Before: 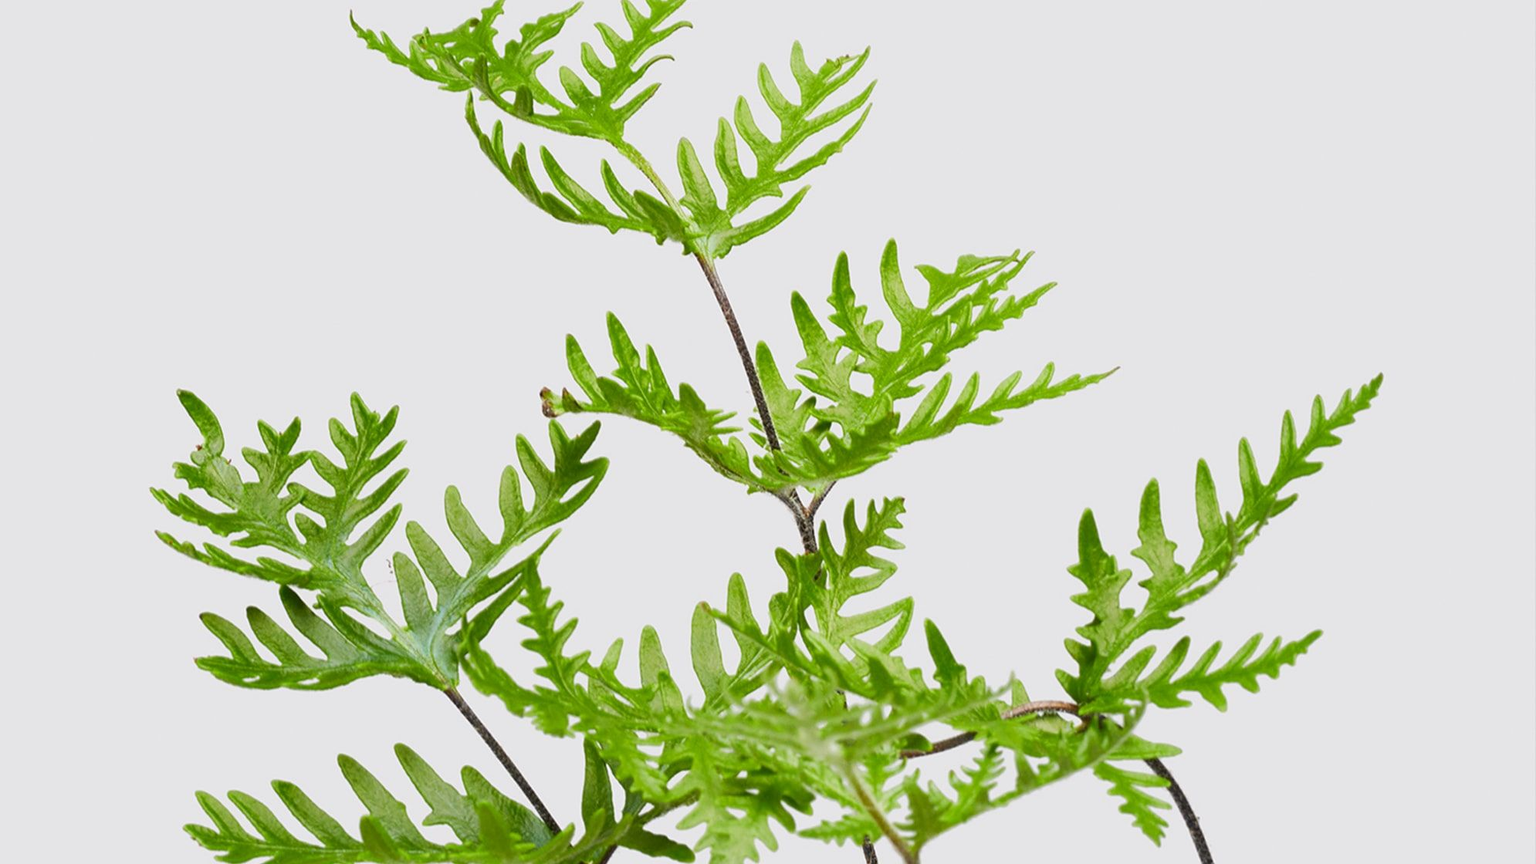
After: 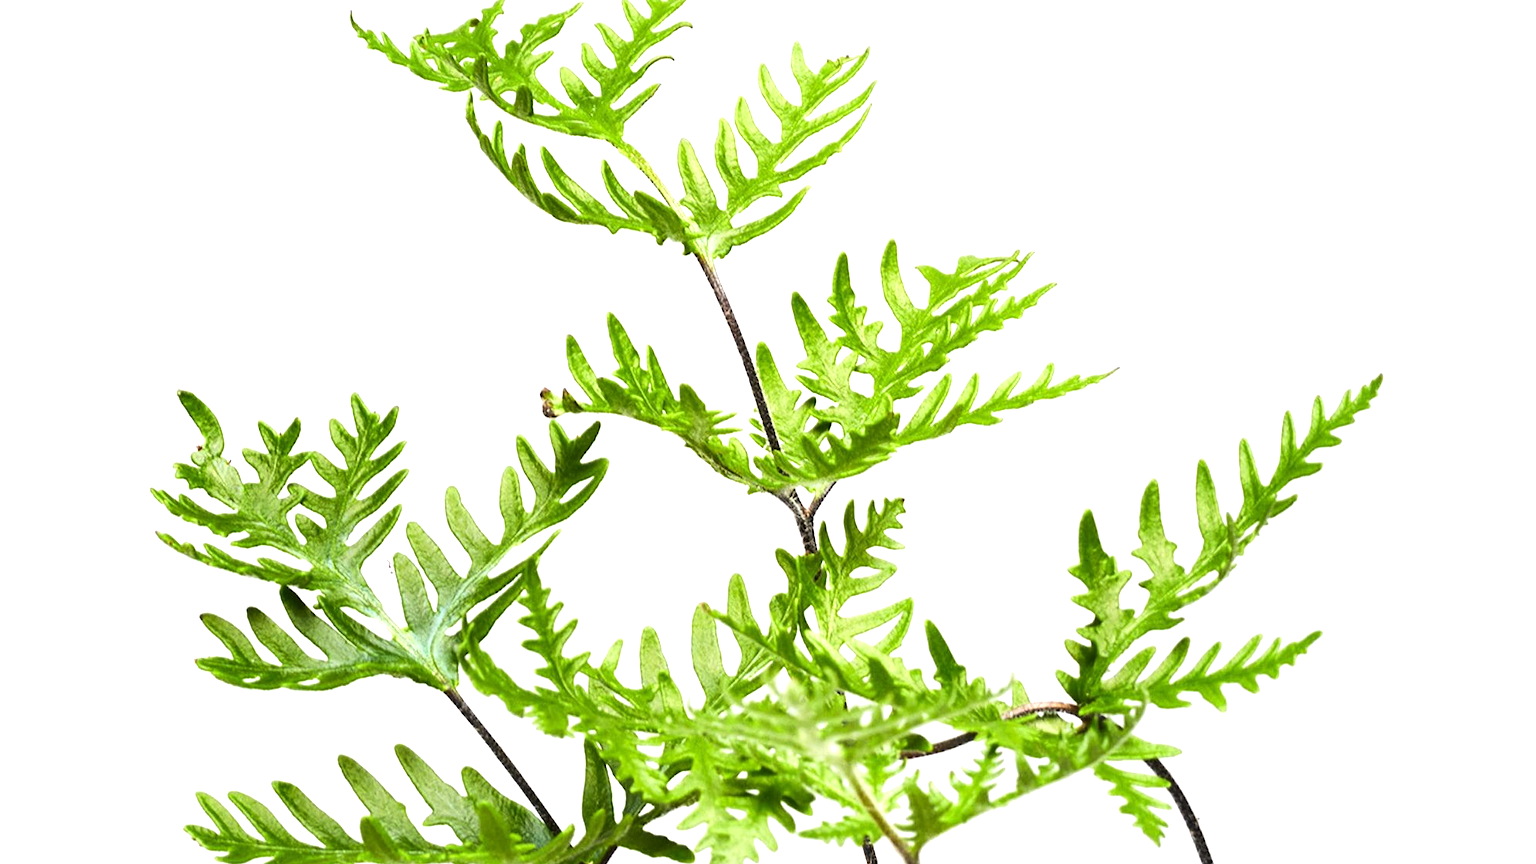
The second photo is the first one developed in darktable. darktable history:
tone equalizer: -8 EV -1.08 EV, -7 EV -1.01 EV, -6 EV -0.867 EV, -5 EV -0.578 EV, -3 EV 0.578 EV, -2 EV 0.867 EV, -1 EV 1.01 EV, +0 EV 1.08 EV, edges refinement/feathering 500, mask exposure compensation -1.57 EV, preserve details no
white balance: red 1, blue 1
